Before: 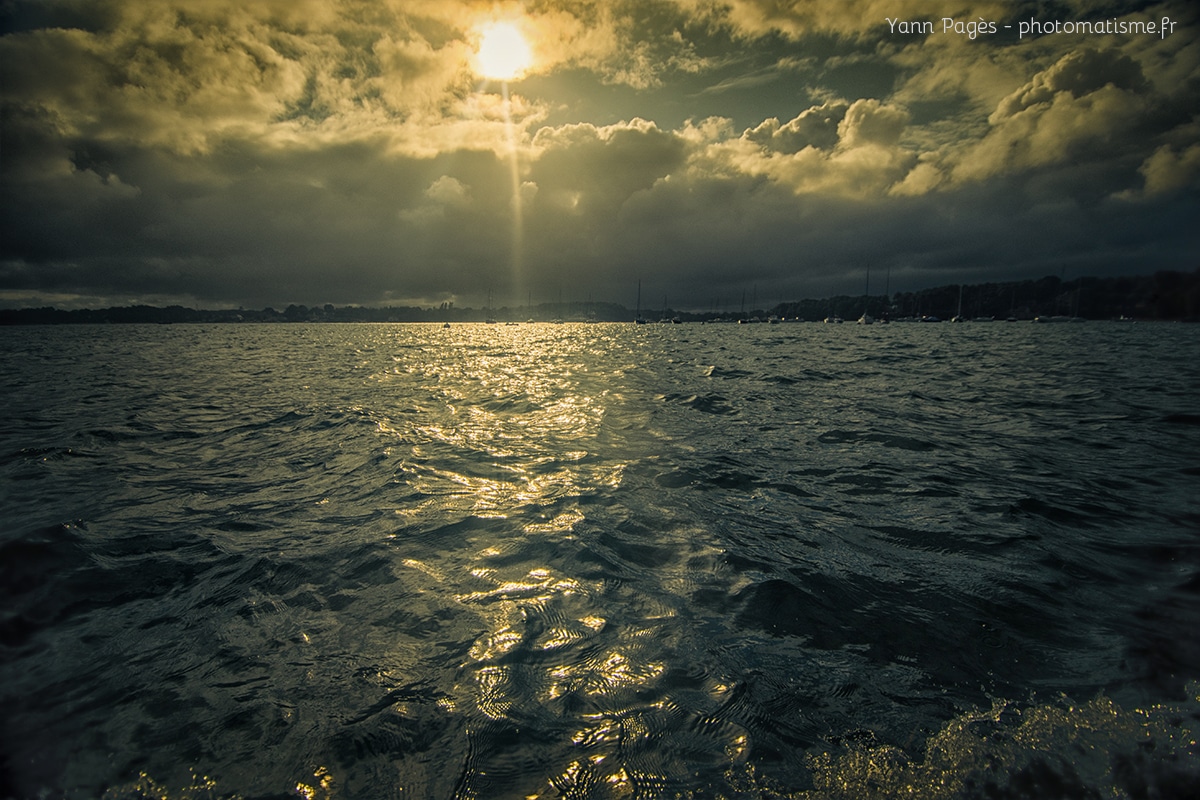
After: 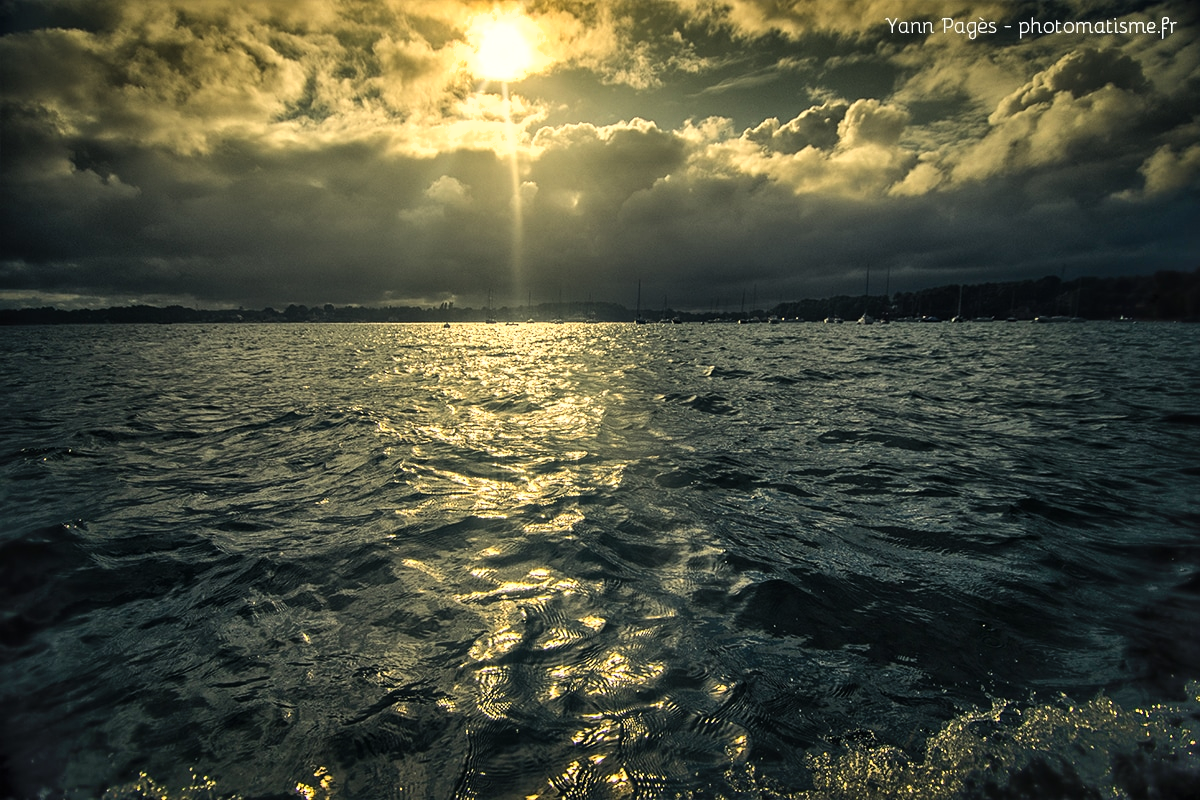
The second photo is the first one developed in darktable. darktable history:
tone equalizer: -8 EV -0.75 EV, -7 EV -0.7 EV, -6 EV -0.6 EV, -5 EV -0.4 EV, -3 EV 0.4 EV, -2 EV 0.6 EV, -1 EV 0.7 EV, +0 EV 0.75 EV, edges refinement/feathering 500, mask exposure compensation -1.57 EV, preserve details no
shadows and highlights: low approximation 0.01, soften with gaussian
